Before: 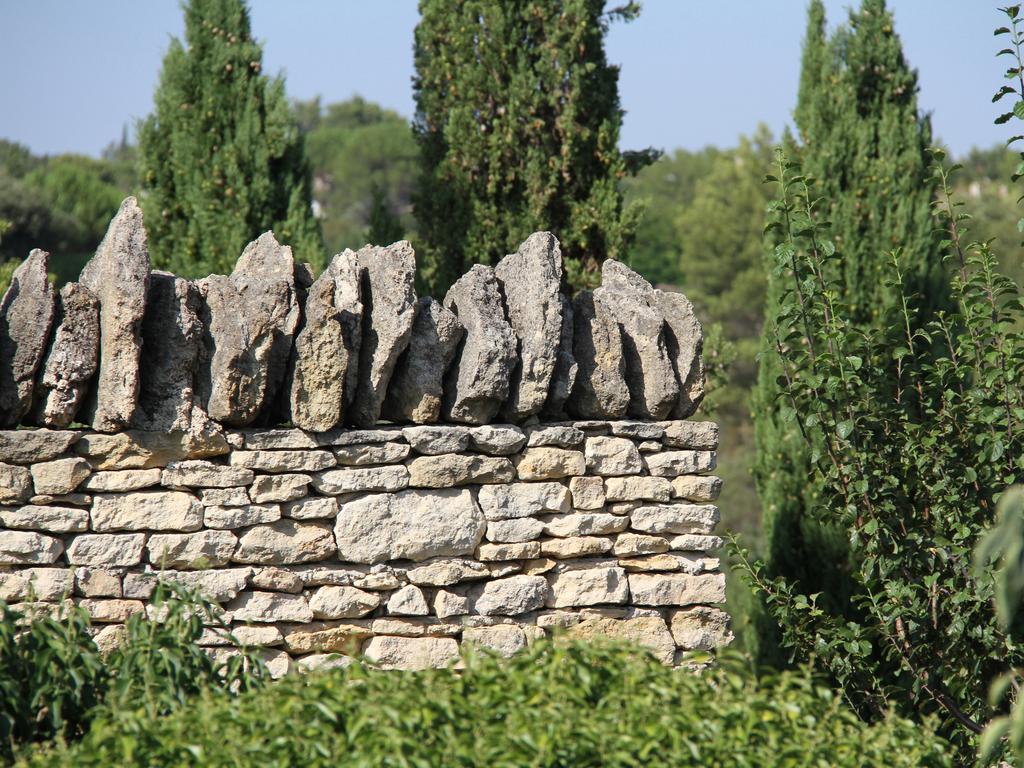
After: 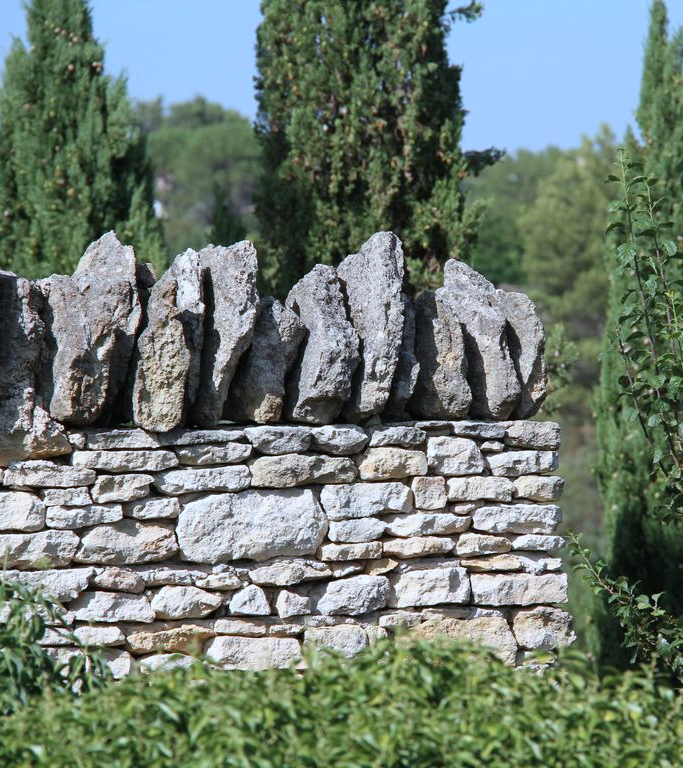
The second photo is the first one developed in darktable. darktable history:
crop and rotate: left 15.446%, right 17.836%
color correction: highlights a* -2.24, highlights b* -18.1
